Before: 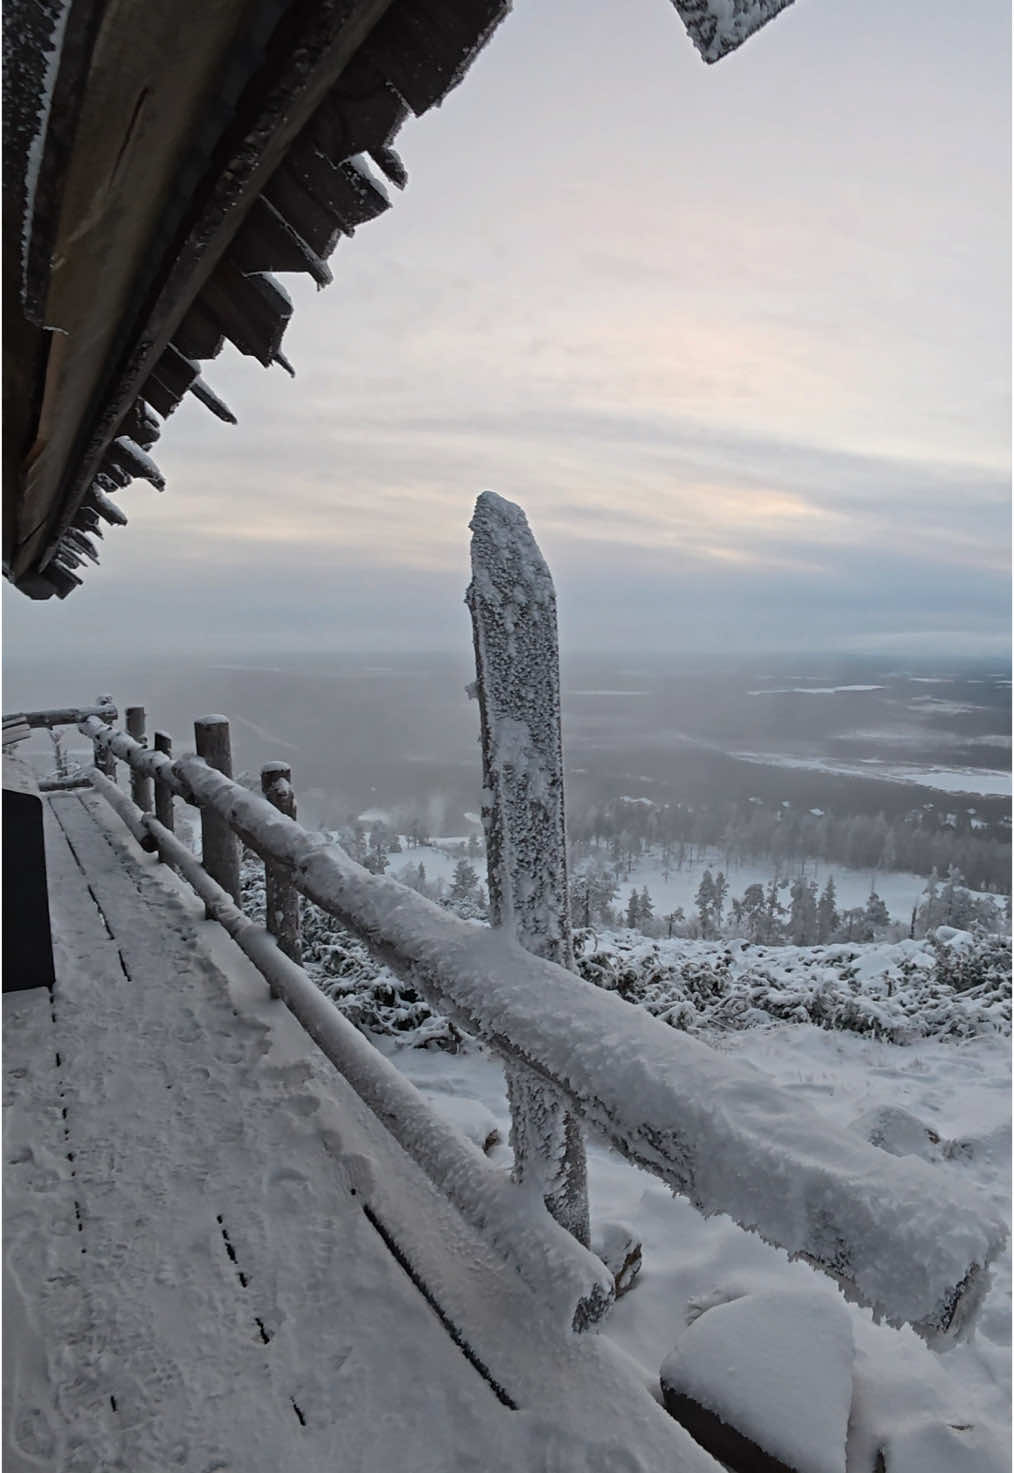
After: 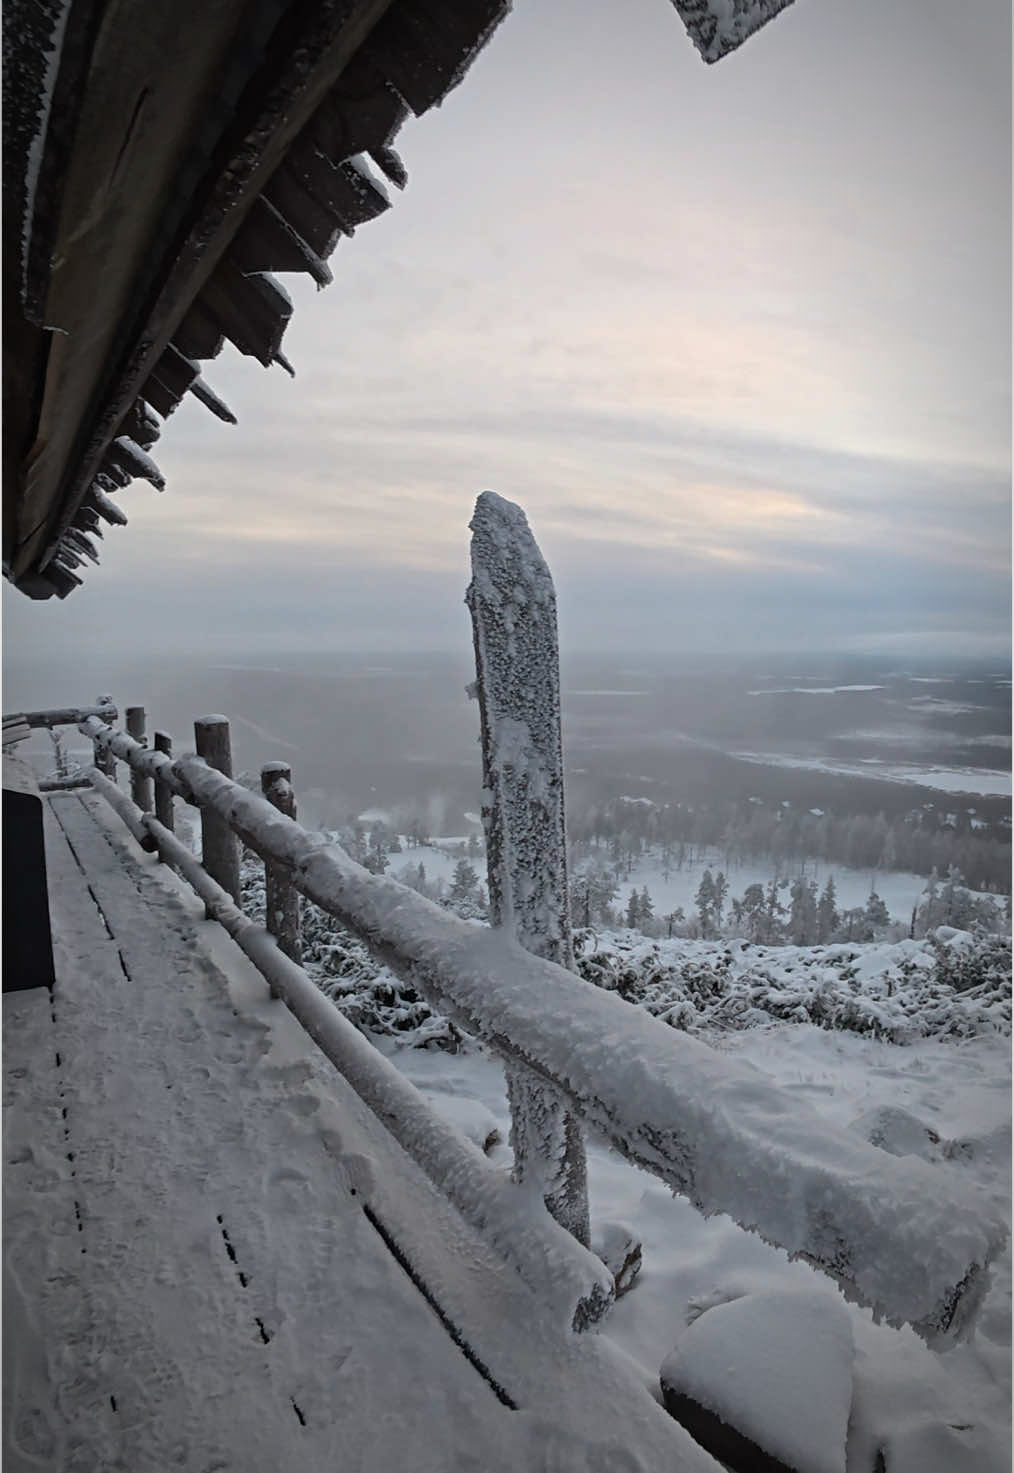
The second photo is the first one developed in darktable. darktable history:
vignetting: center (-0.01, 0), automatic ratio true
